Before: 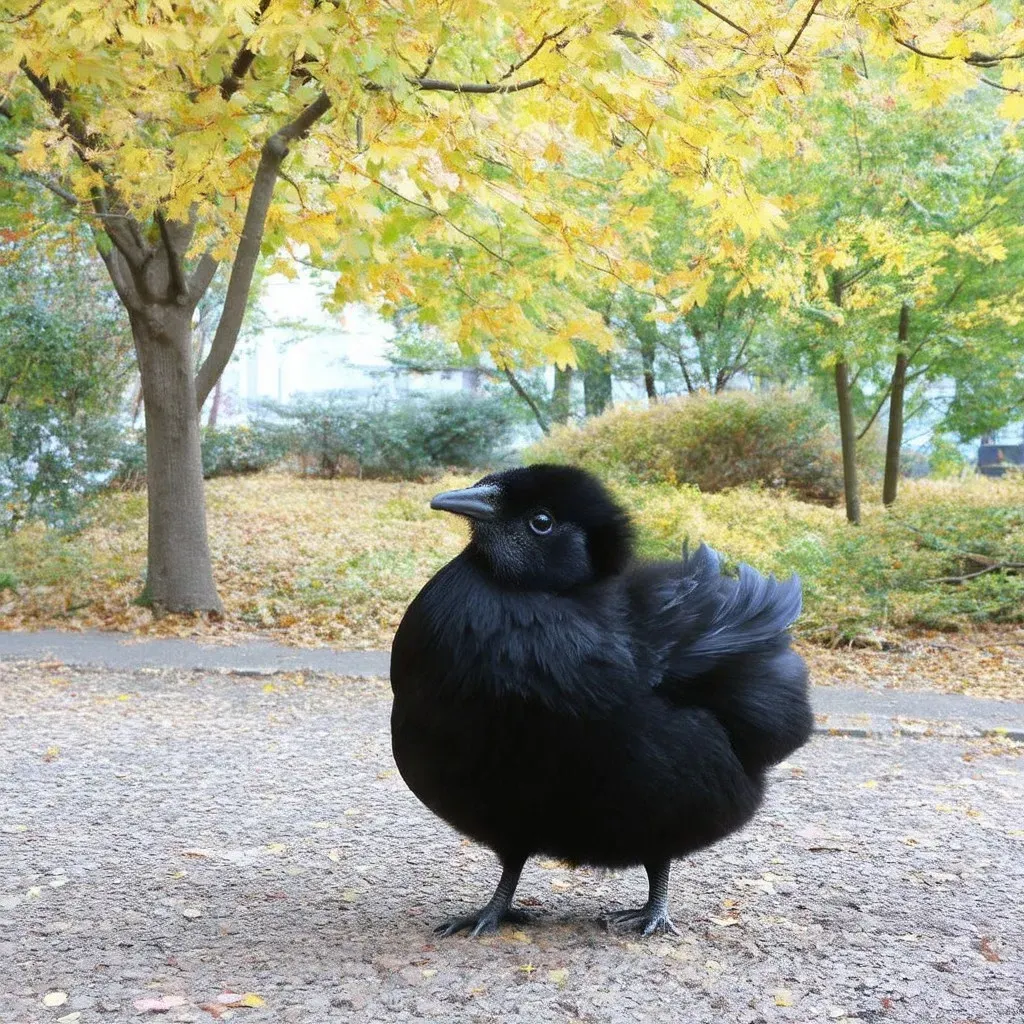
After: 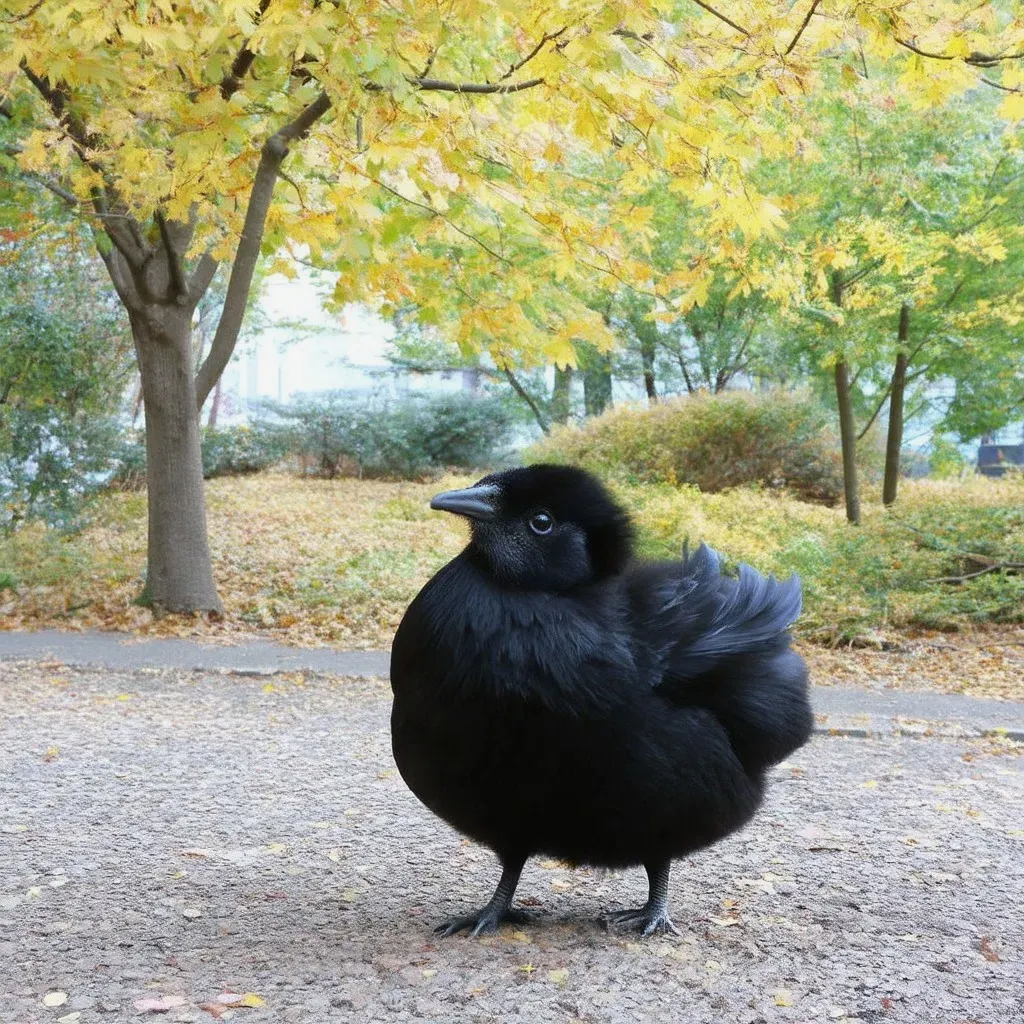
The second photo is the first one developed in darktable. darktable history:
exposure: exposure -0.115 EV, compensate highlight preservation false
